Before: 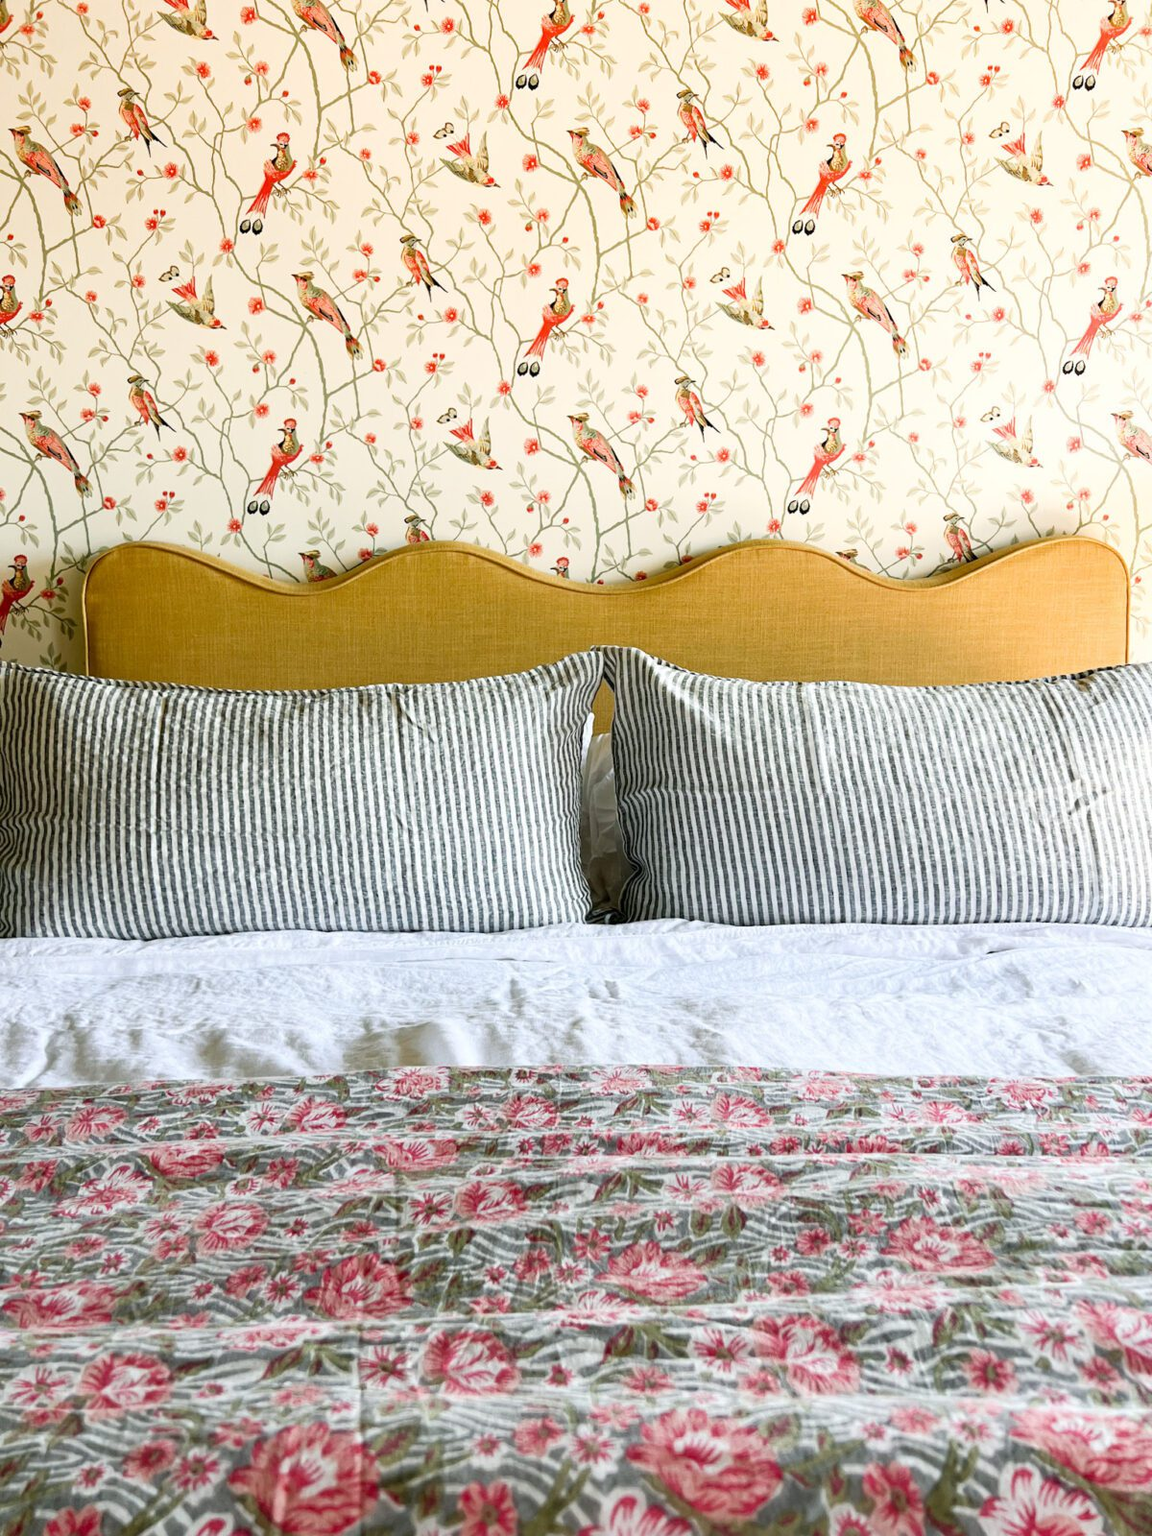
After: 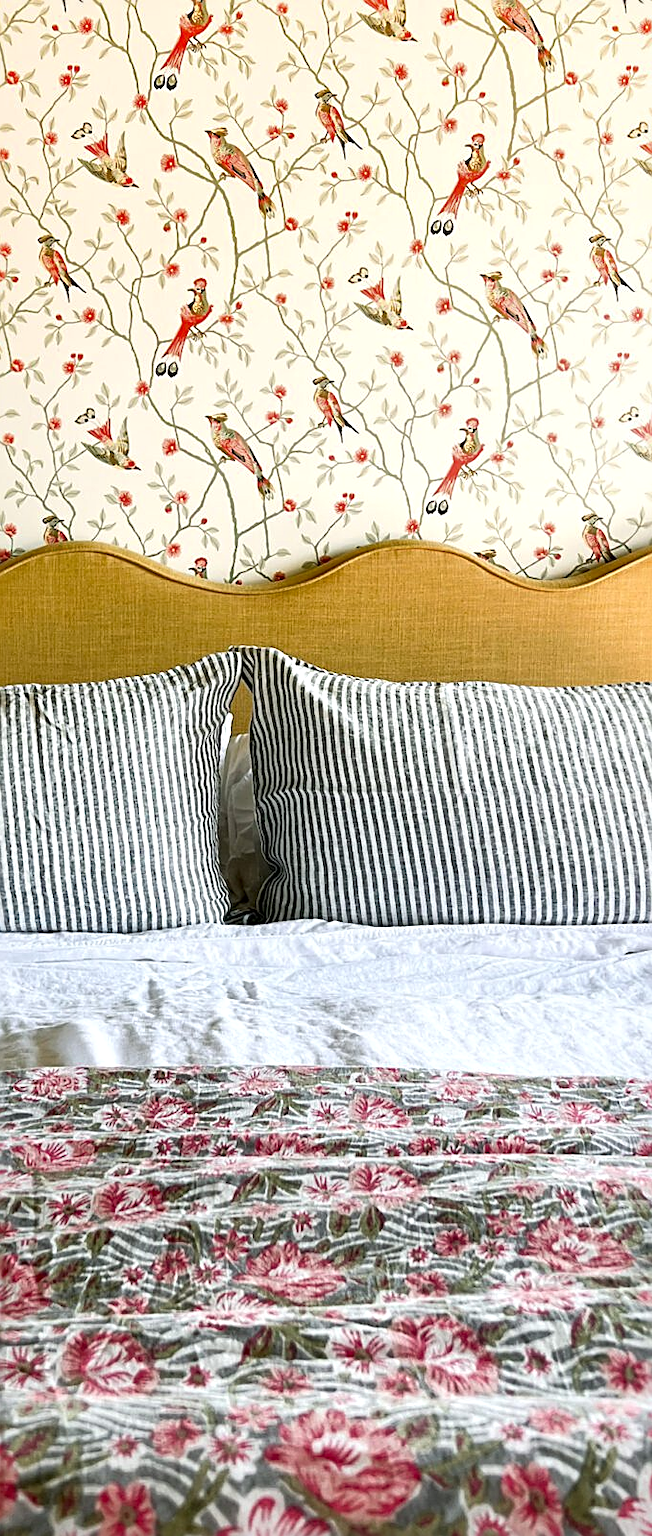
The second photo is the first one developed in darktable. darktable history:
local contrast: mode bilateral grid, contrast 25, coarseness 60, detail 151%, midtone range 0.2
sharpen: amount 0.575
crop: left 31.458%, top 0%, right 11.876%
